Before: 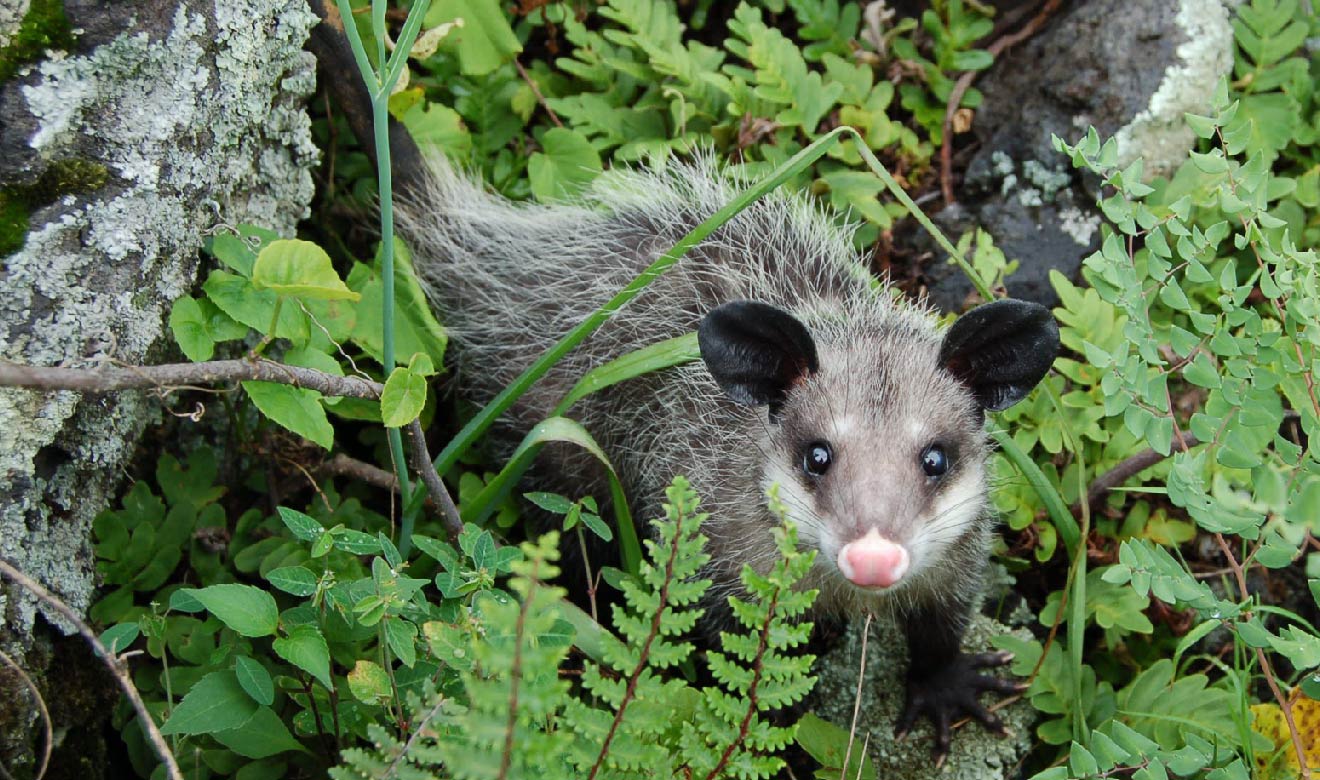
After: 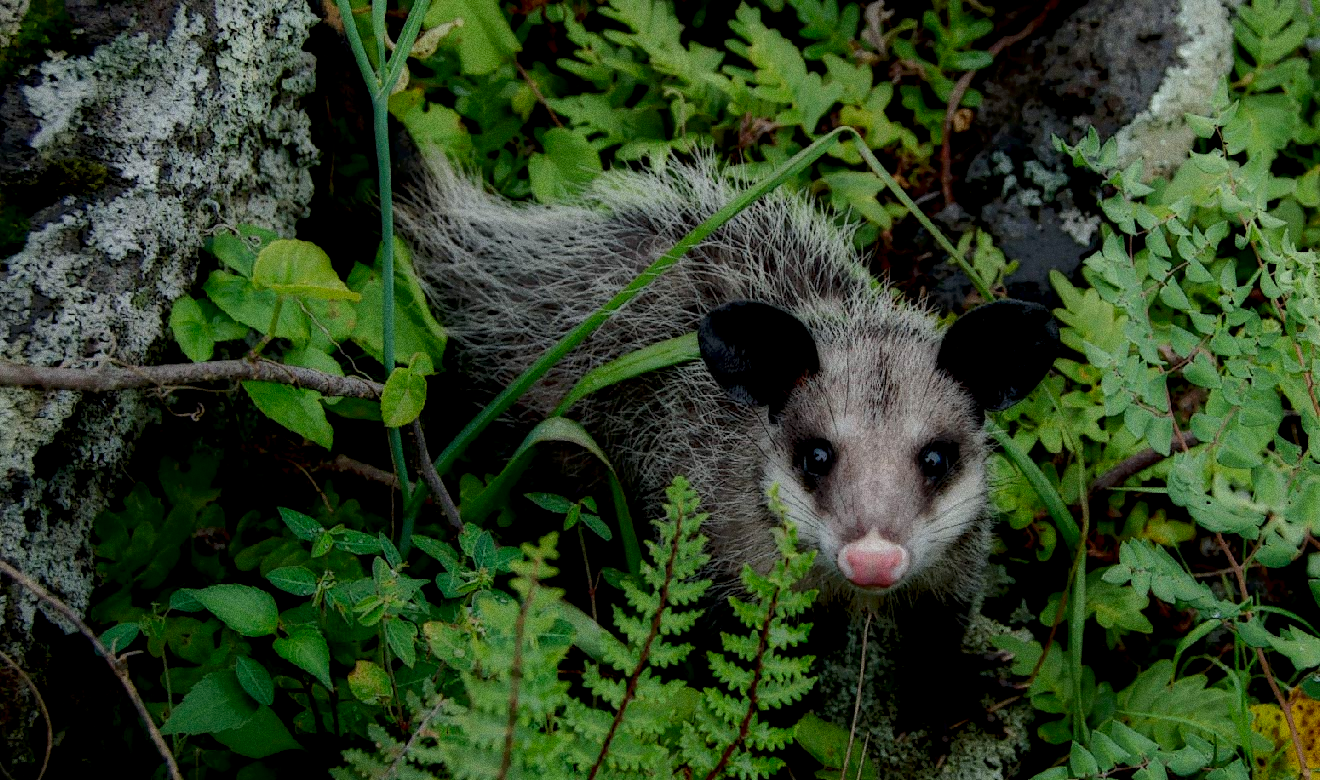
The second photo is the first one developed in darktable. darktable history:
shadows and highlights: shadows 12, white point adjustment 1.2, soften with gaussian
grain: coarseness 9.61 ISO, strength 35.62%
local contrast: highlights 0%, shadows 198%, detail 164%, midtone range 0.001
bloom: size 3%, threshold 100%, strength 0%
tone equalizer: on, module defaults
